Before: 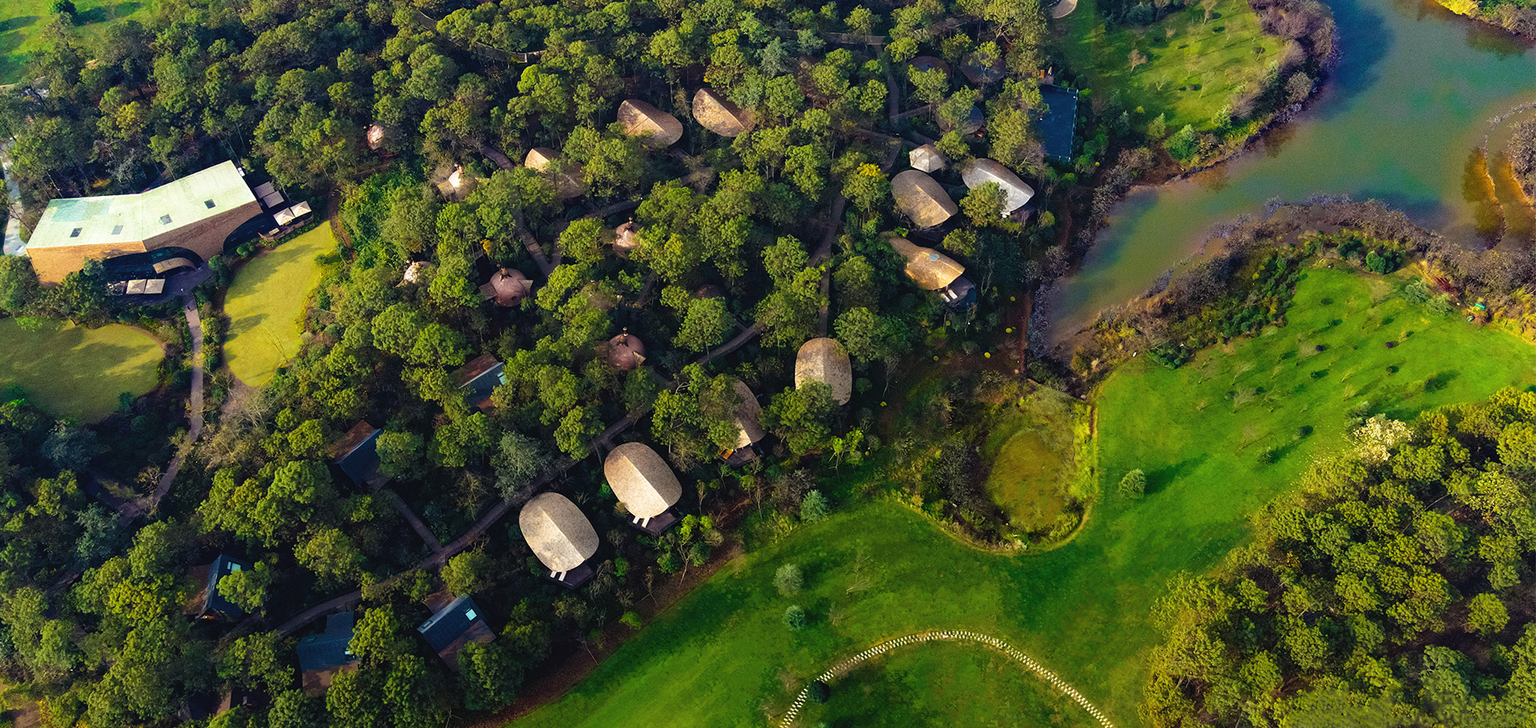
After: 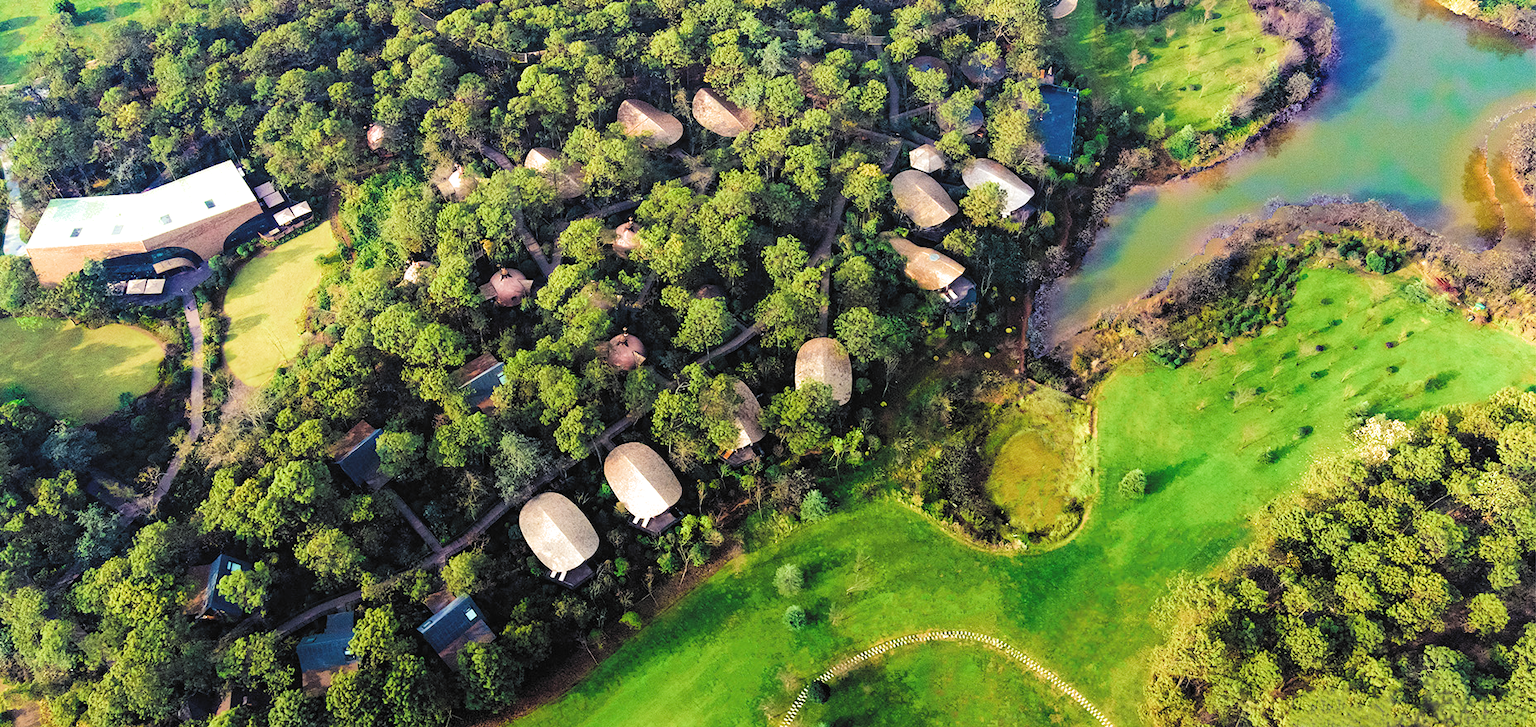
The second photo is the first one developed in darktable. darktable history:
exposure: black level correction 0, exposure 1.479 EV, compensate exposure bias true, compensate highlight preservation false
filmic rgb: black relative exposure -5.08 EV, white relative exposure 3.52 EV, hardness 3.18, contrast 1.191, highlights saturation mix -49.19%, preserve chrominance max RGB, color science v6 (2022), contrast in shadows safe, contrast in highlights safe
